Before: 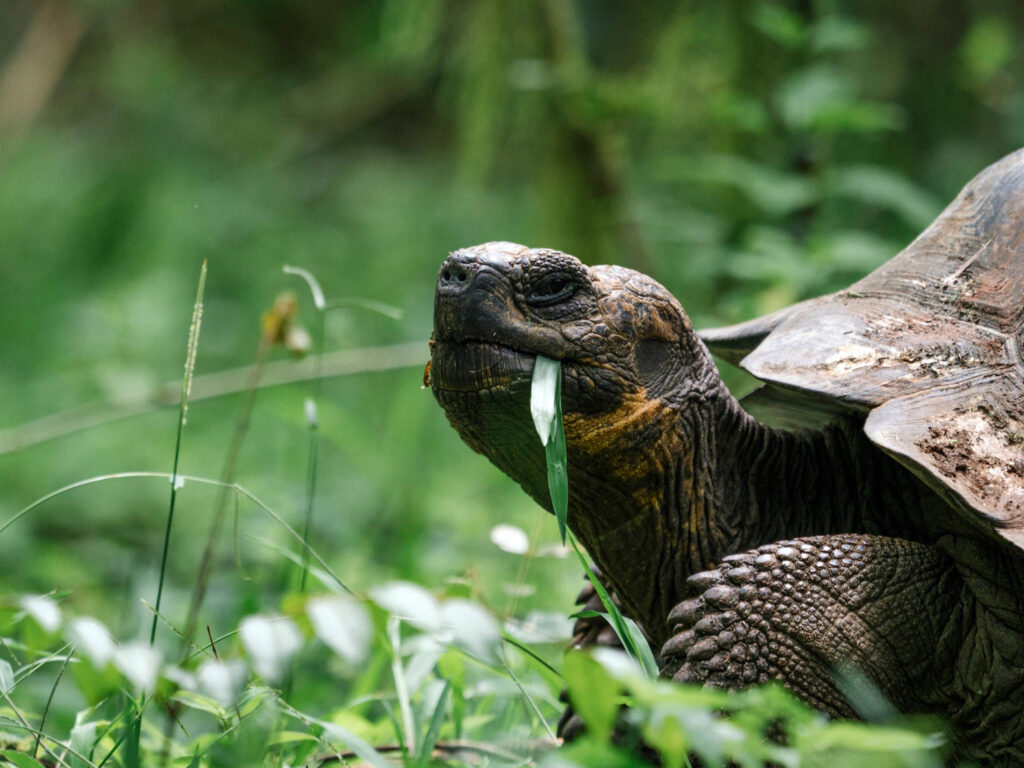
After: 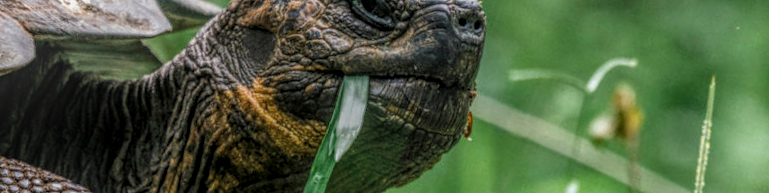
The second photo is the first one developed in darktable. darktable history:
local contrast: highlights 0%, shadows 0%, detail 200%, midtone range 0.25
white balance: emerald 1
crop and rotate: angle 16.12°, top 30.835%, bottom 35.653%
